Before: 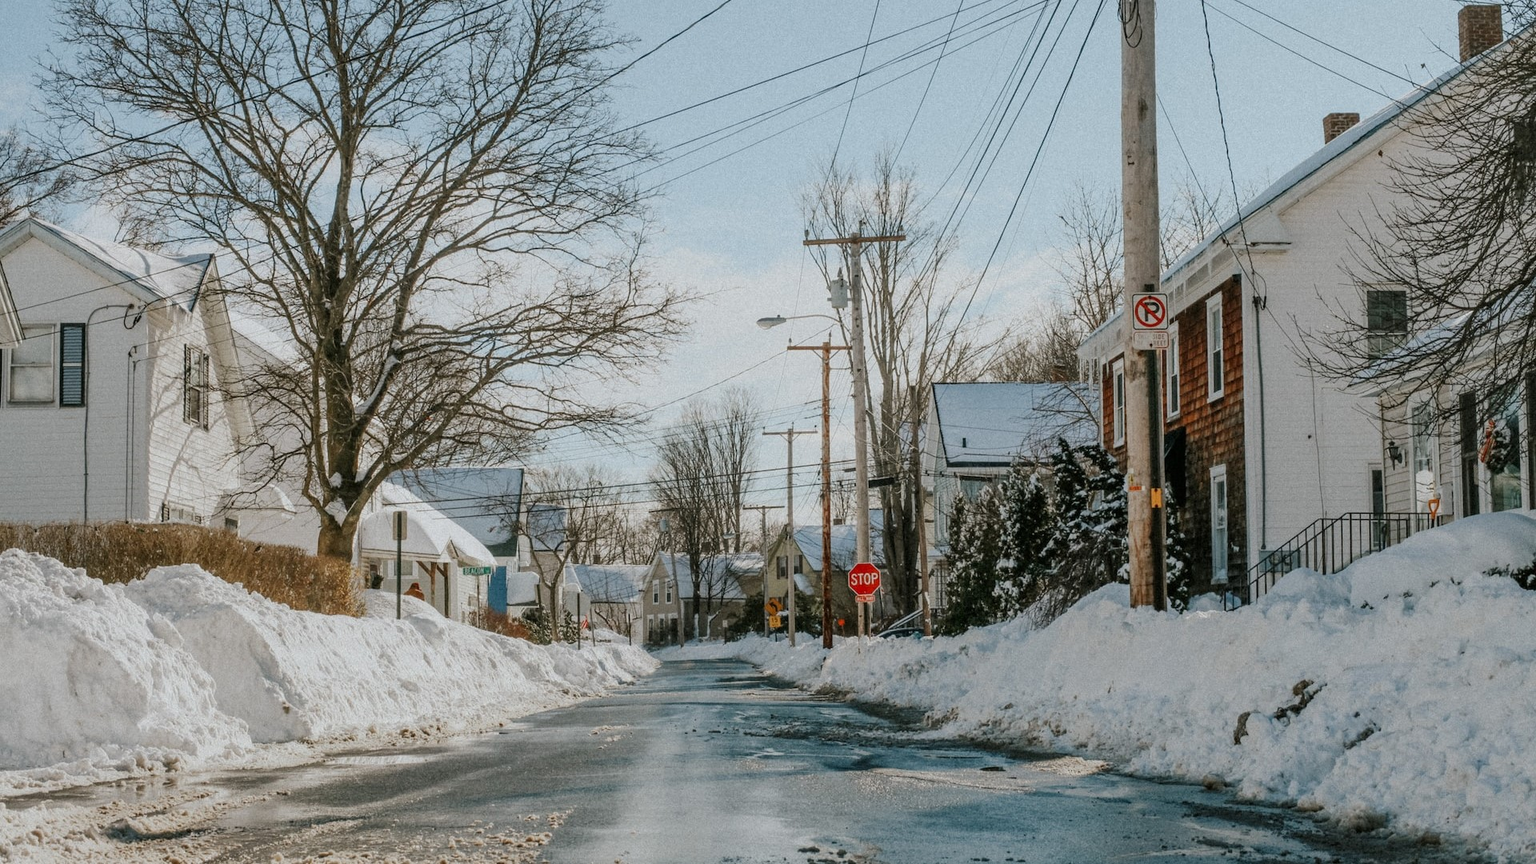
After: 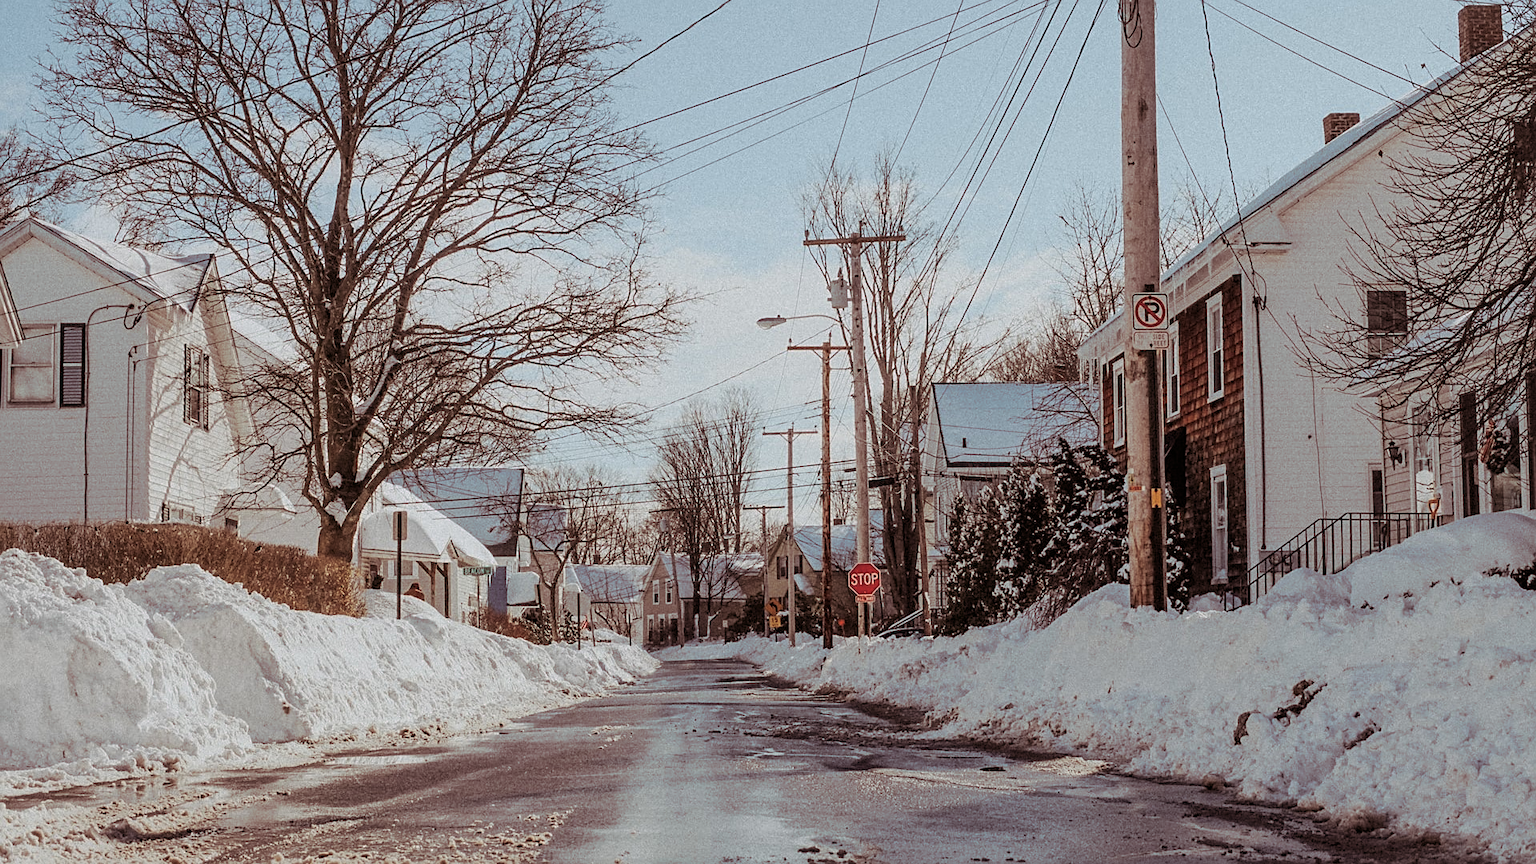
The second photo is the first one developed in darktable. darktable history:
sharpen: on, module defaults
split-toning: highlights › hue 298.8°, highlights › saturation 0.73, compress 41.76%
